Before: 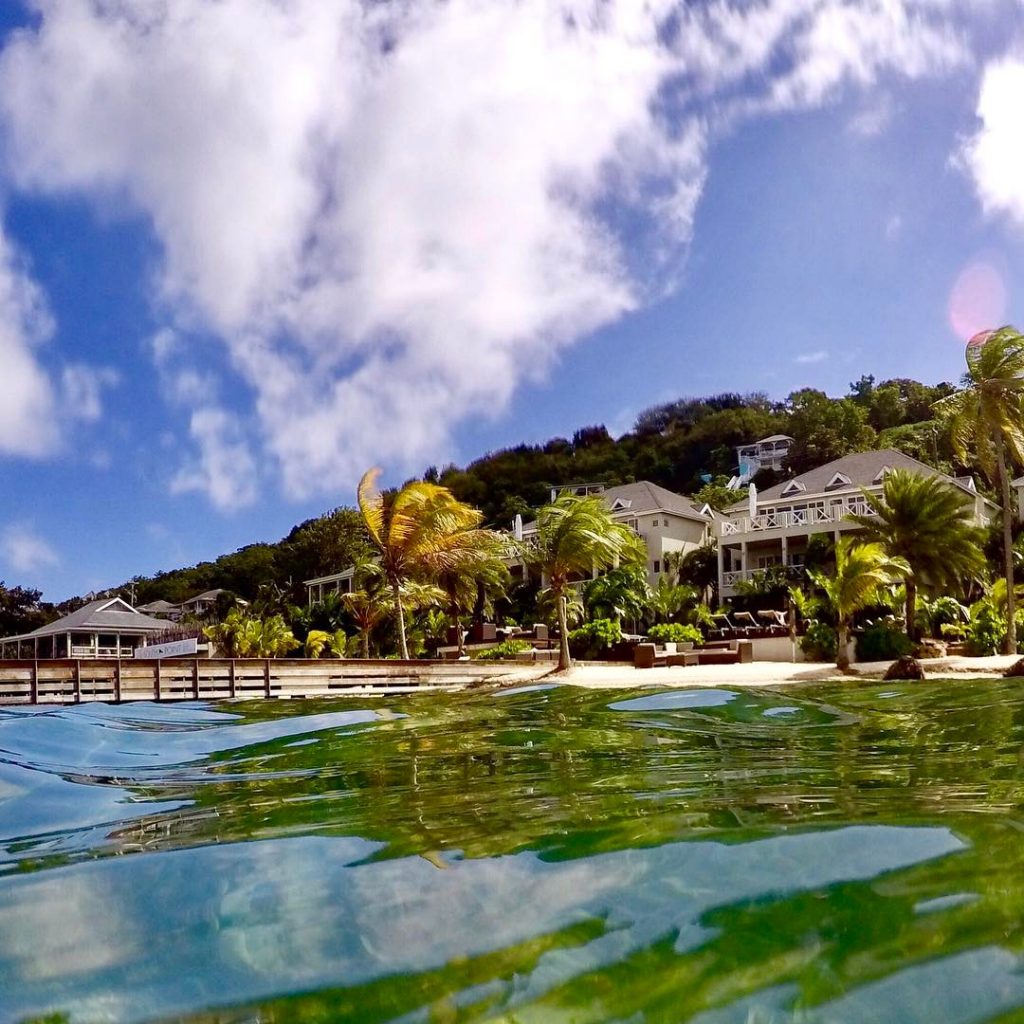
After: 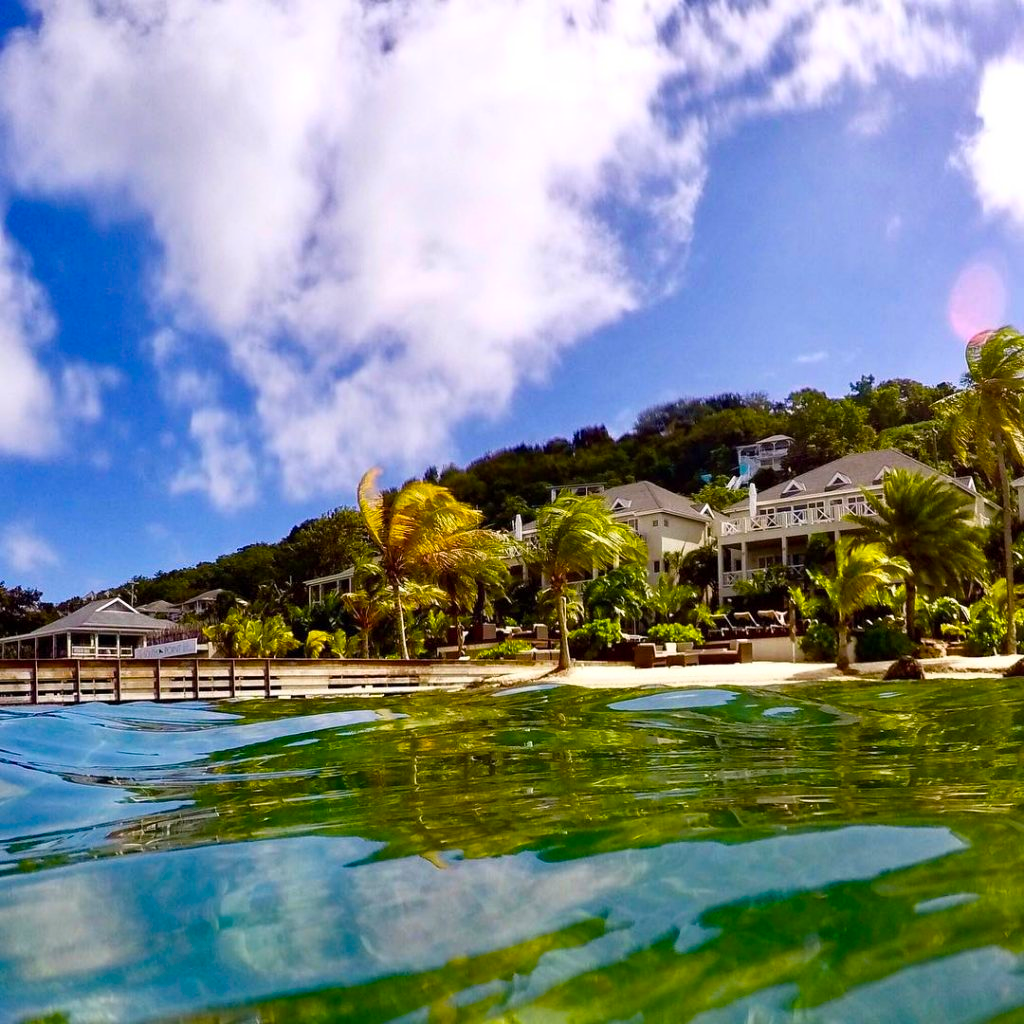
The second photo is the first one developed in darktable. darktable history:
shadows and highlights: shadows 0.833, highlights 38.3
color balance rgb: shadows lift › chroma 2.016%, shadows lift › hue 137.64°, power › hue 315.11°, linear chroma grading › global chroma 14.763%, perceptual saturation grading › global saturation 19.569%, global vibrance 20%
contrast brightness saturation: saturation -0.081
